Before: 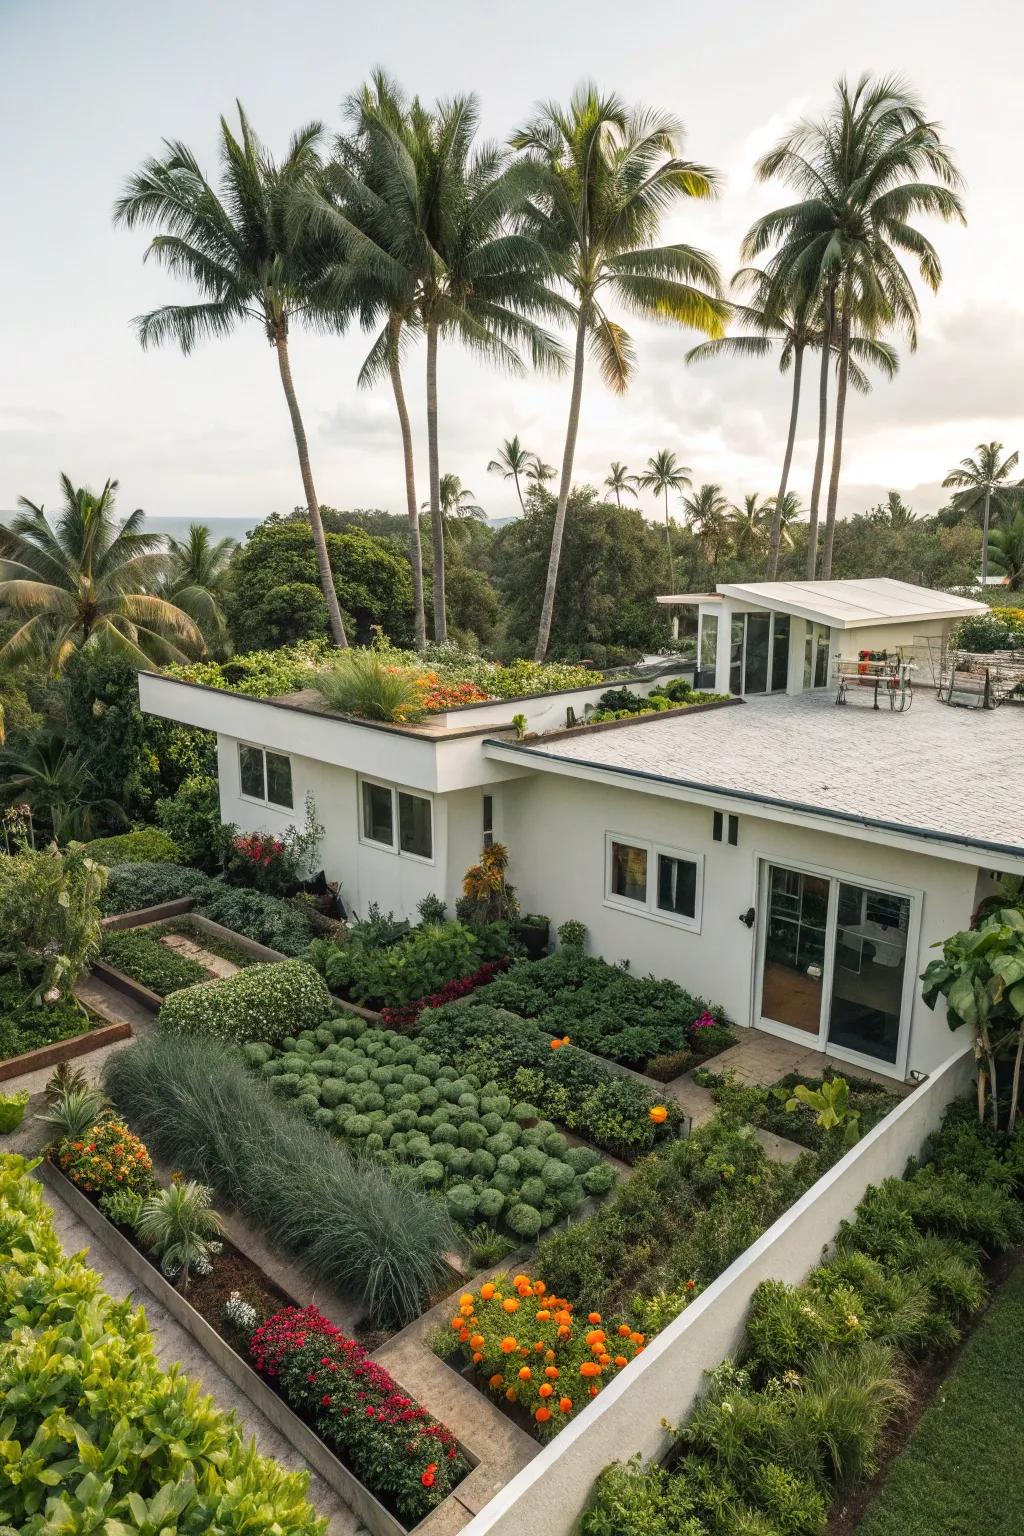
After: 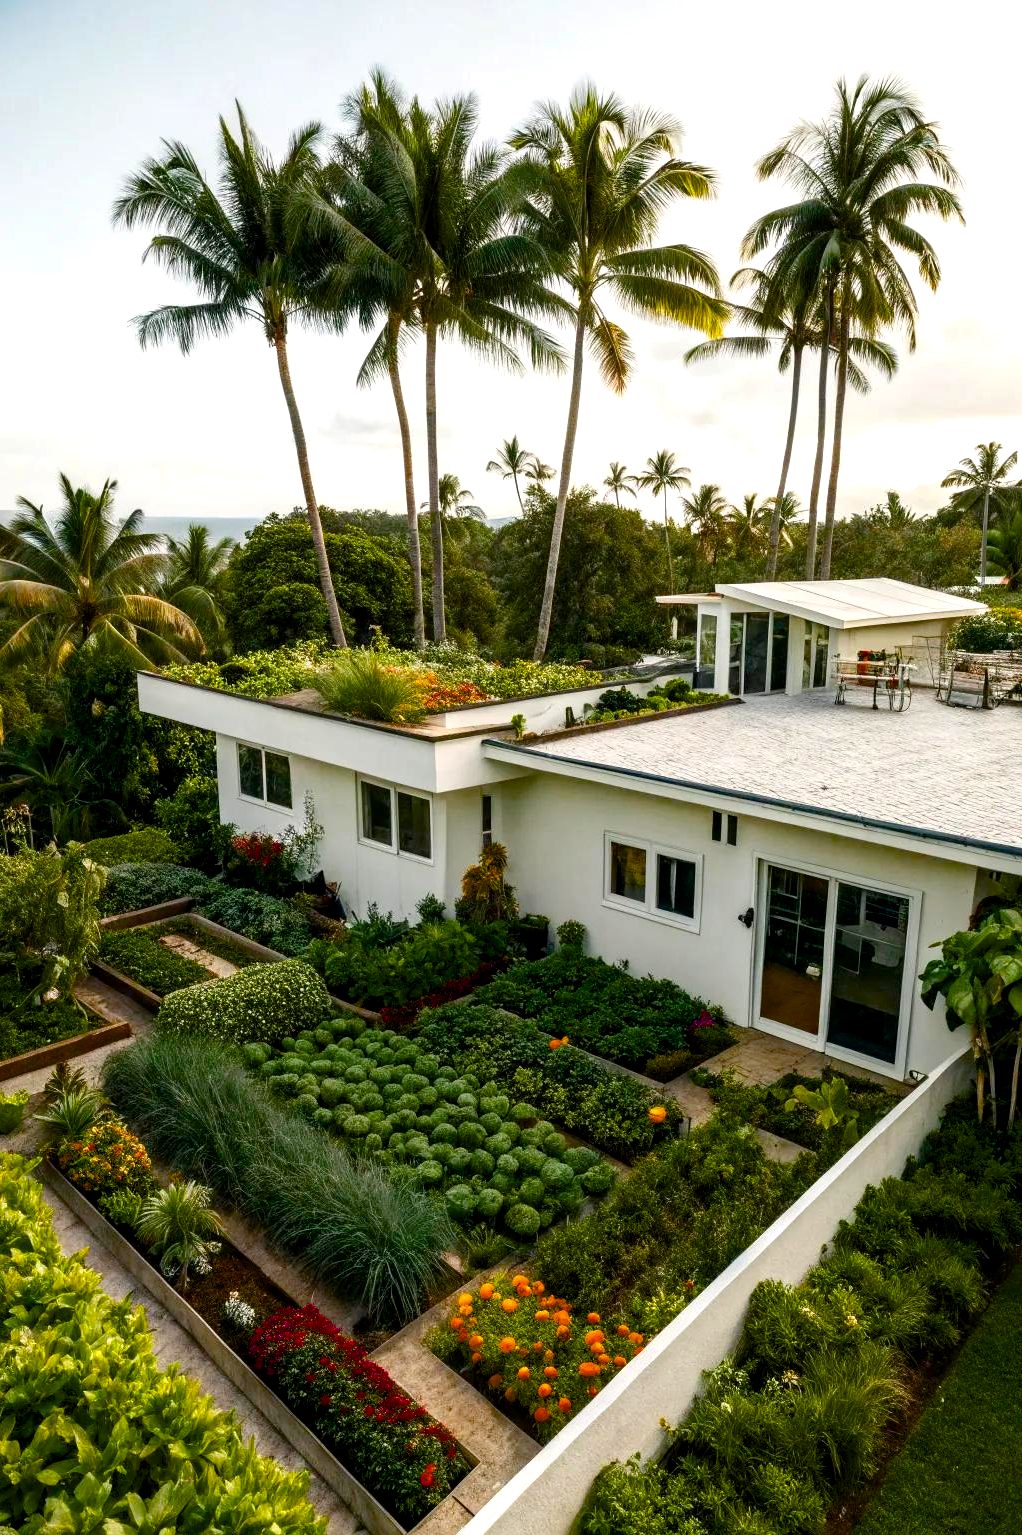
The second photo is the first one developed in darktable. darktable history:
crop and rotate: left 0.139%, bottom 0.011%
color balance rgb: global offset › luminance -0.894%, linear chroma grading › global chroma 14.999%, perceptual saturation grading › global saturation 20%, perceptual saturation grading › highlights -25.651%, perceptual saturation grading › shadows 49.487%, global vibrance 9.406%, contrast 15.269%, saturation formula JzAzBz (2021)
